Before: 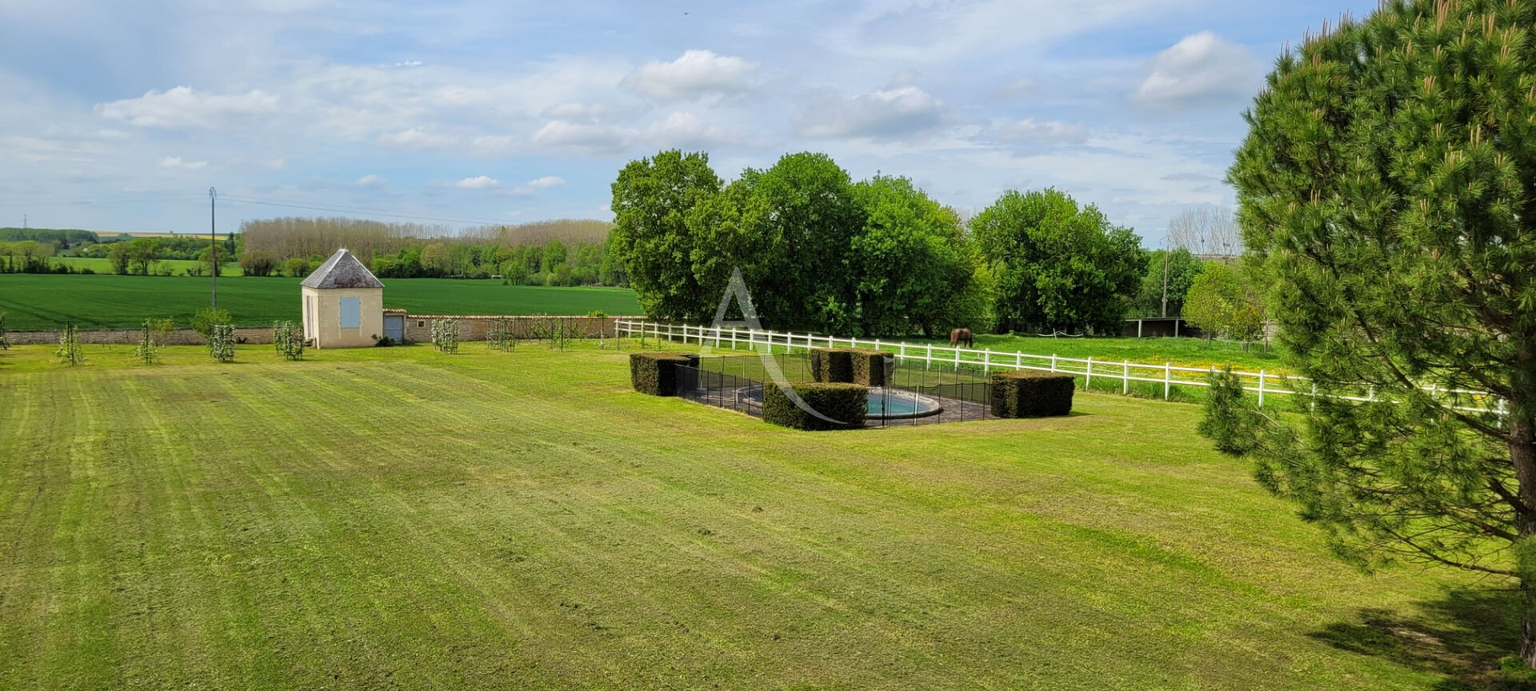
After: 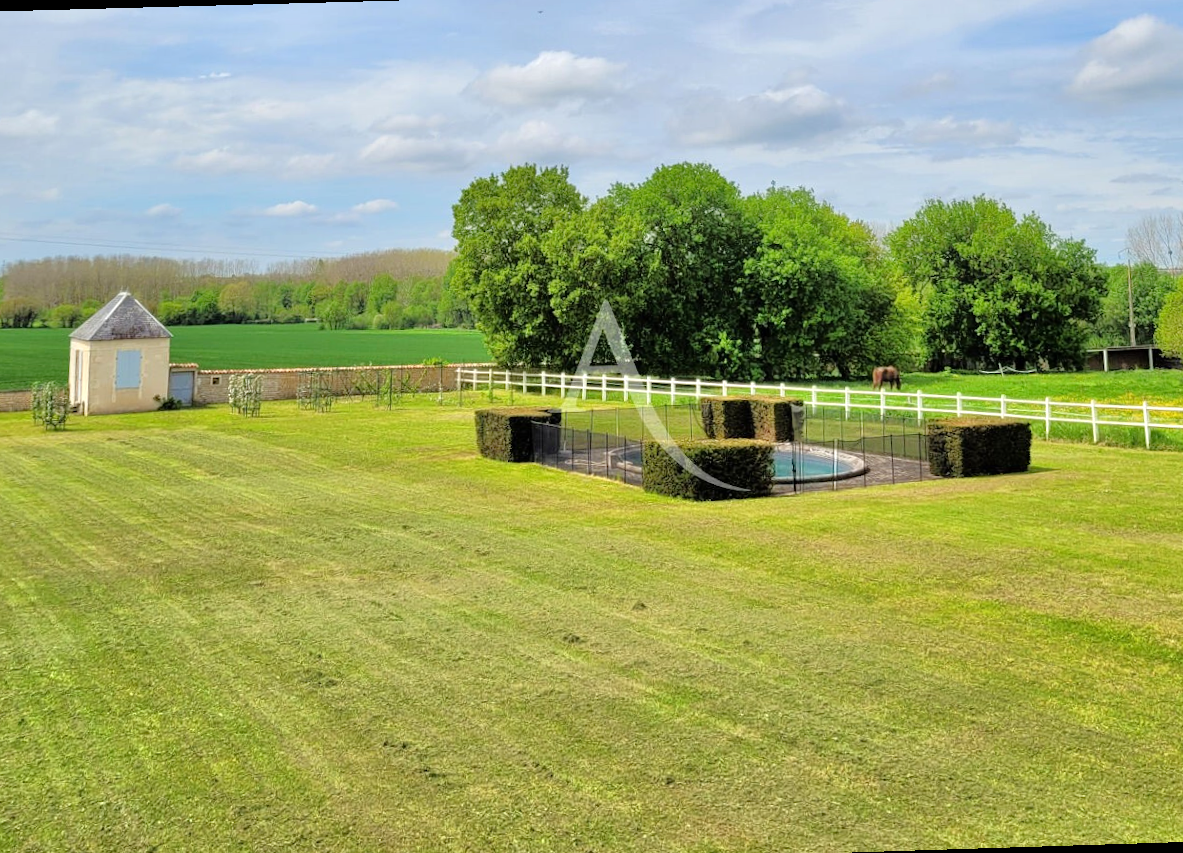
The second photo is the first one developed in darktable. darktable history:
rotate and perspective: rotation -1.68°, lens shift (vertical) -0.146, crop left 0.049, crop right 0.912, crop top 0.032, crop bottom 0.96
crop: left 15.419%, right 17.914%
tone equalizer: -7 EV 0.15 EV, -6 EV 0.6 EV, -5 EV 1.15 EV, -4 EV 1.33 EV, -3 EV 1.15 EV, -2 EV 0.6 EV, -1 EV 0.15 EV, mask exposure compensation -0.5 EV
